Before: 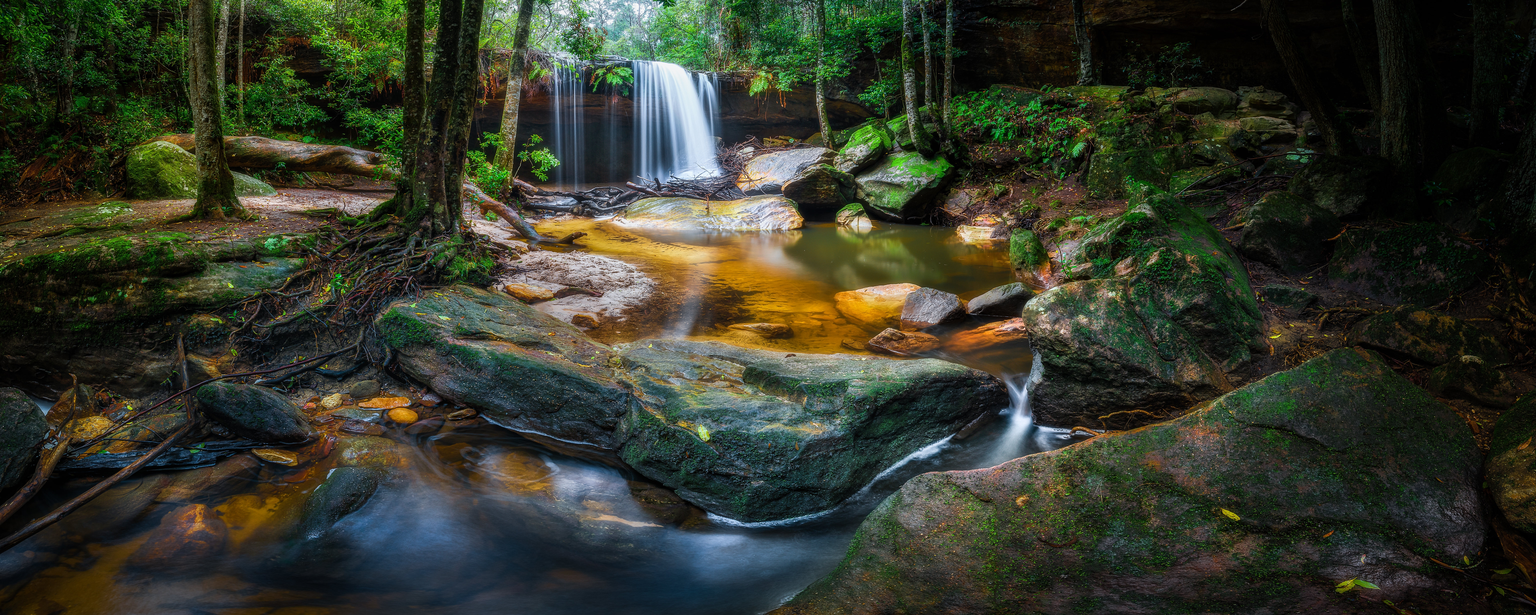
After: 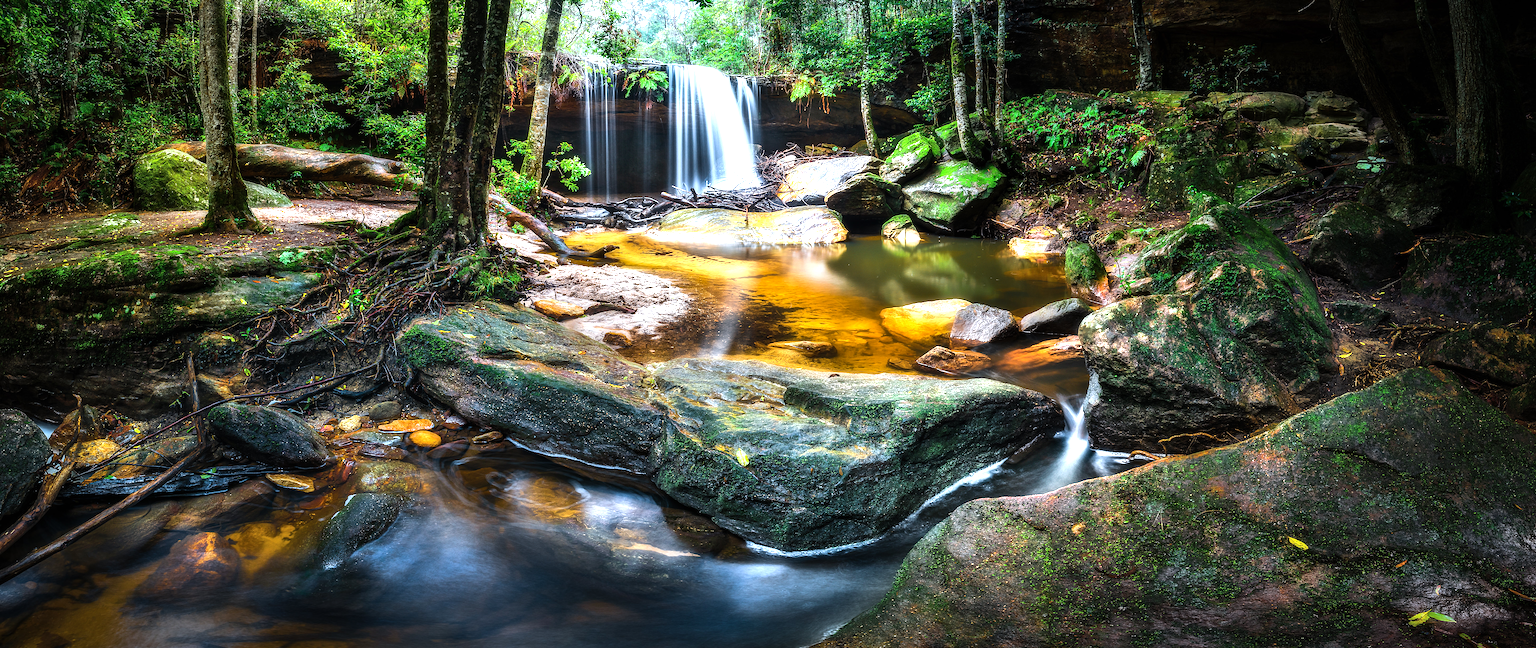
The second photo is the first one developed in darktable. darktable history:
tone equalizer: -8 EV -0.75 EV, -7 EV -0.7 EV, -6 EV -0.6 EV, -5 EV -0.4 EV, -3 EV 0.4 EV, -2 EV 0.6 EV, -1 EV 0.7 EV, +0 EV 0.75 EV, edges refinement/feathering 500, mask exposure compensation -1.57 EV, preserve details no
shadows and highlights: shadows 35, highlights -35, soften with gaussian
crop and rotate: right 5.167%
exposure: exposure 0.507 EV, compensate highlight preservation false
